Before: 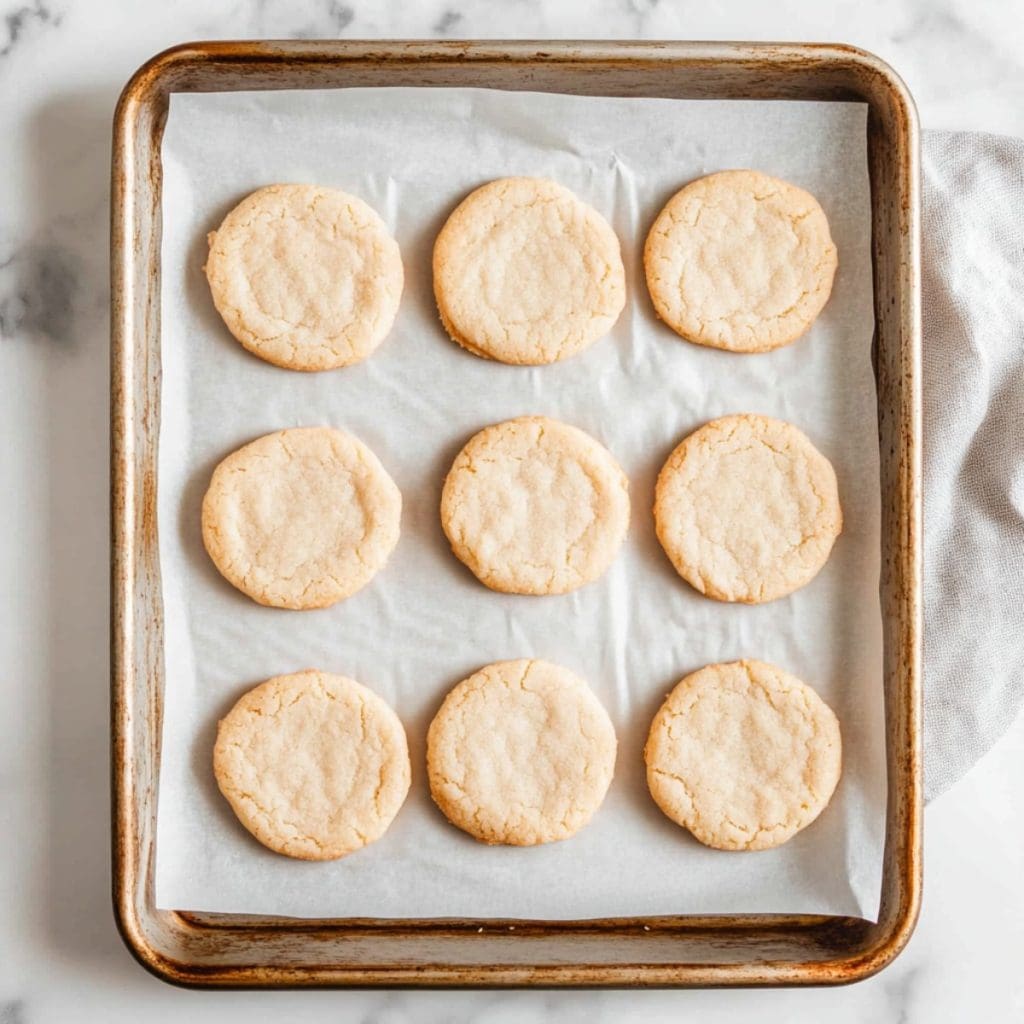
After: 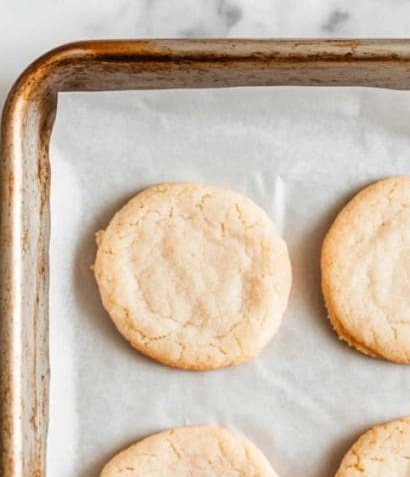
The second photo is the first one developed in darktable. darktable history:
crop and rotate: left 10.978%, top 0.109%, right 48.923%, bottom 53.226%
exposure: compensate highlight preservation false
